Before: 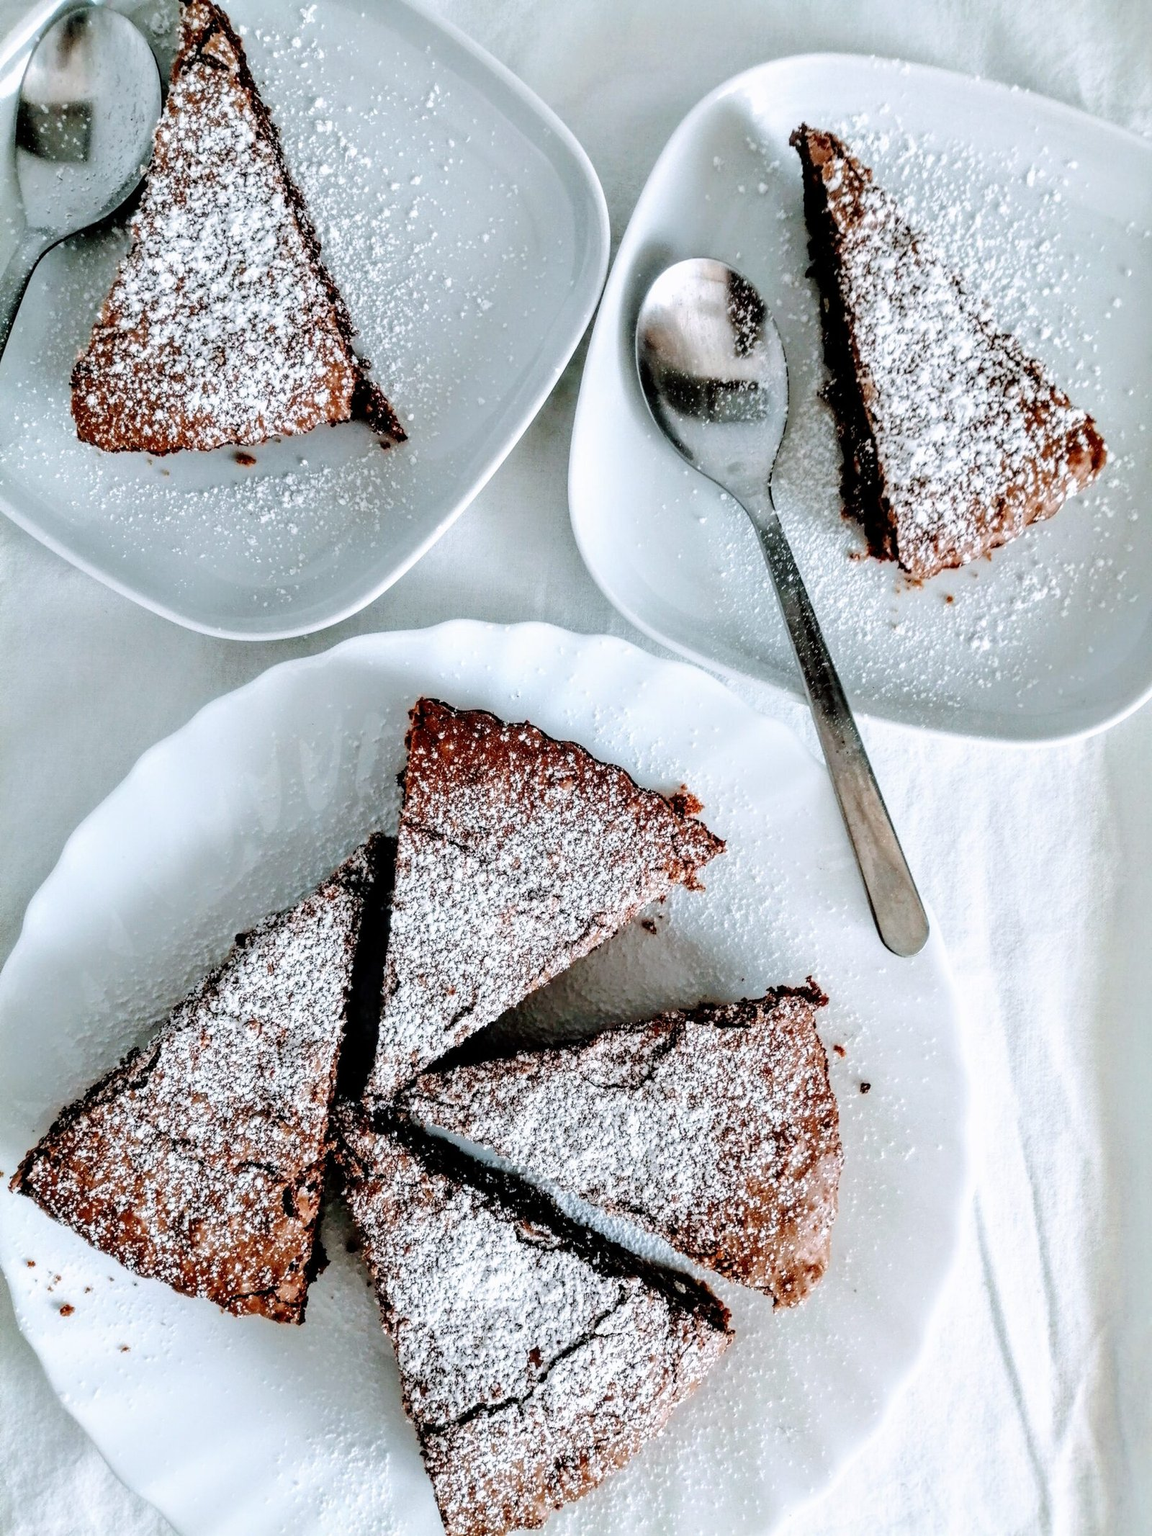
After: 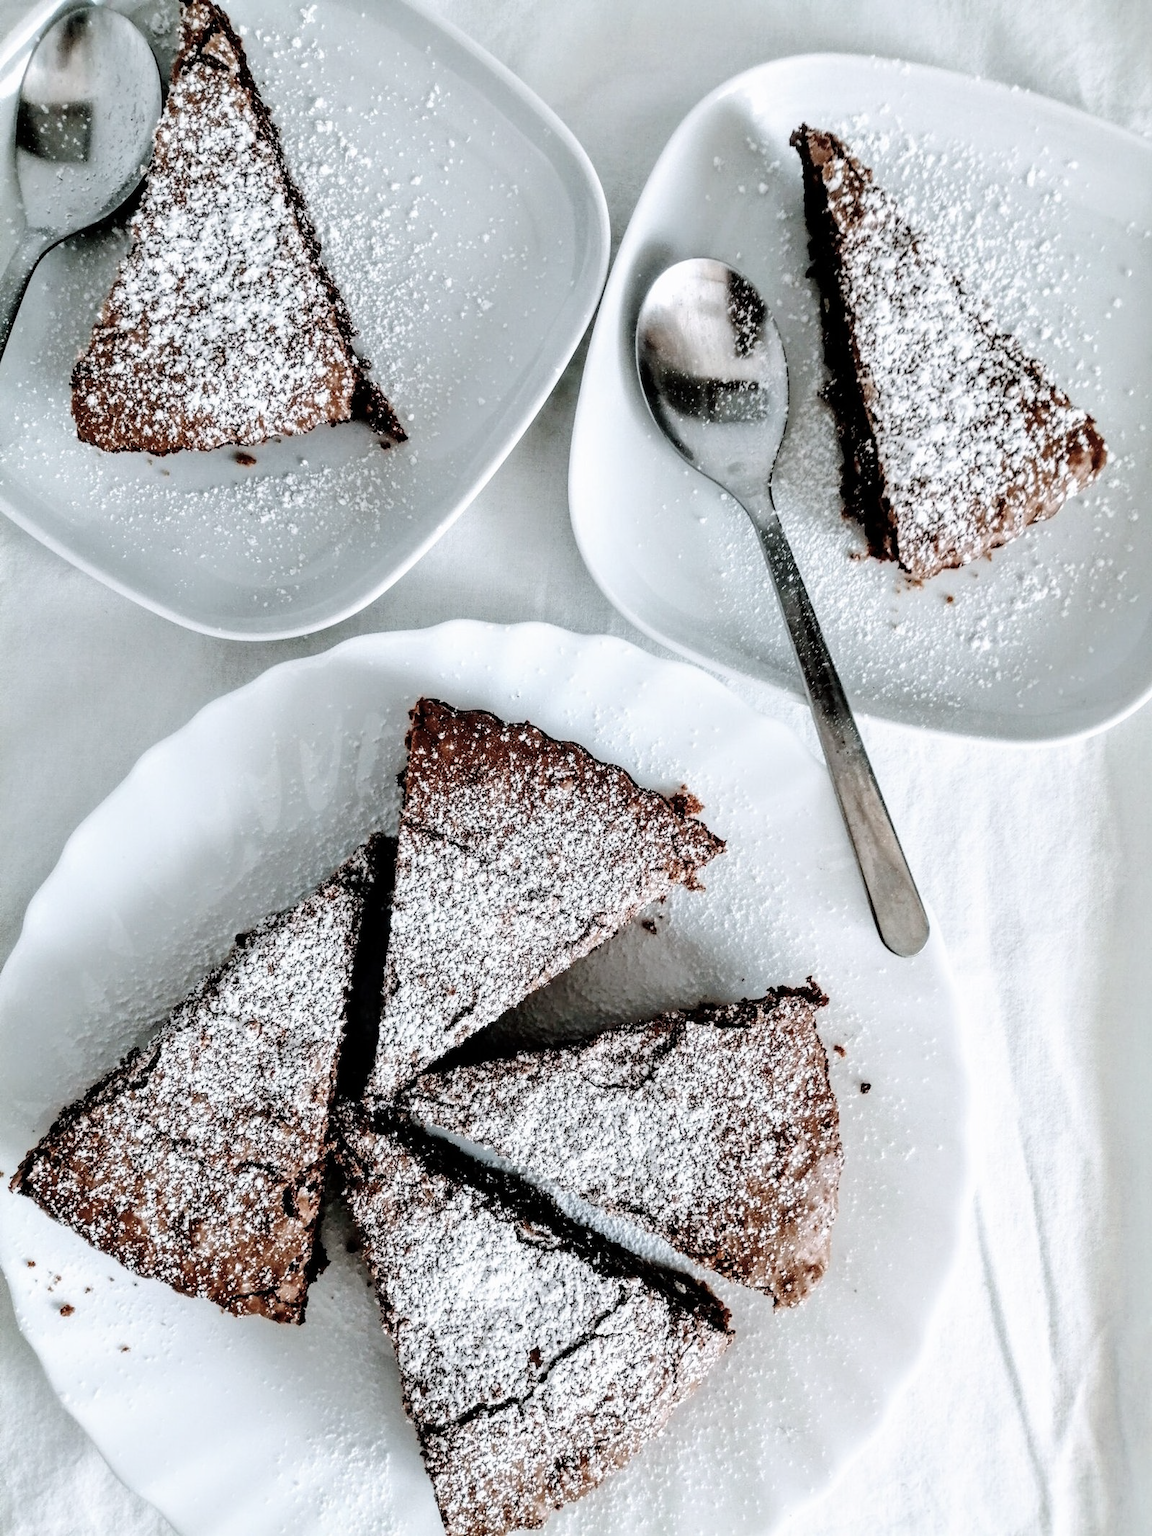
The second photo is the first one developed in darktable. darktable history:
contrast brightness saturation: contrast 0.095, saturation -0.368
